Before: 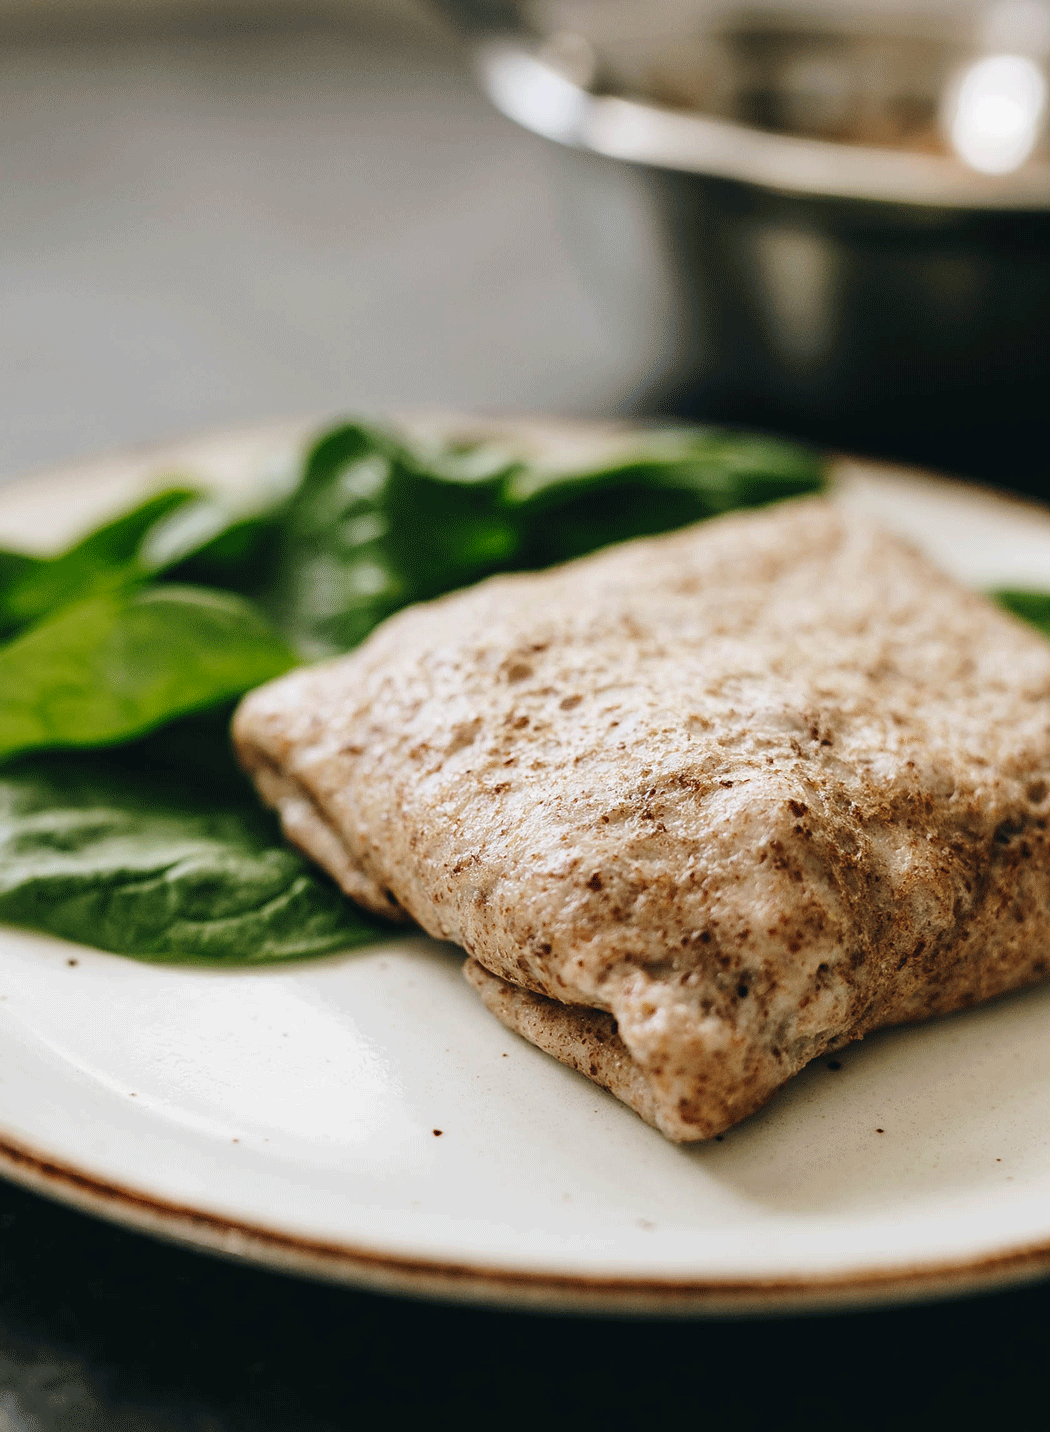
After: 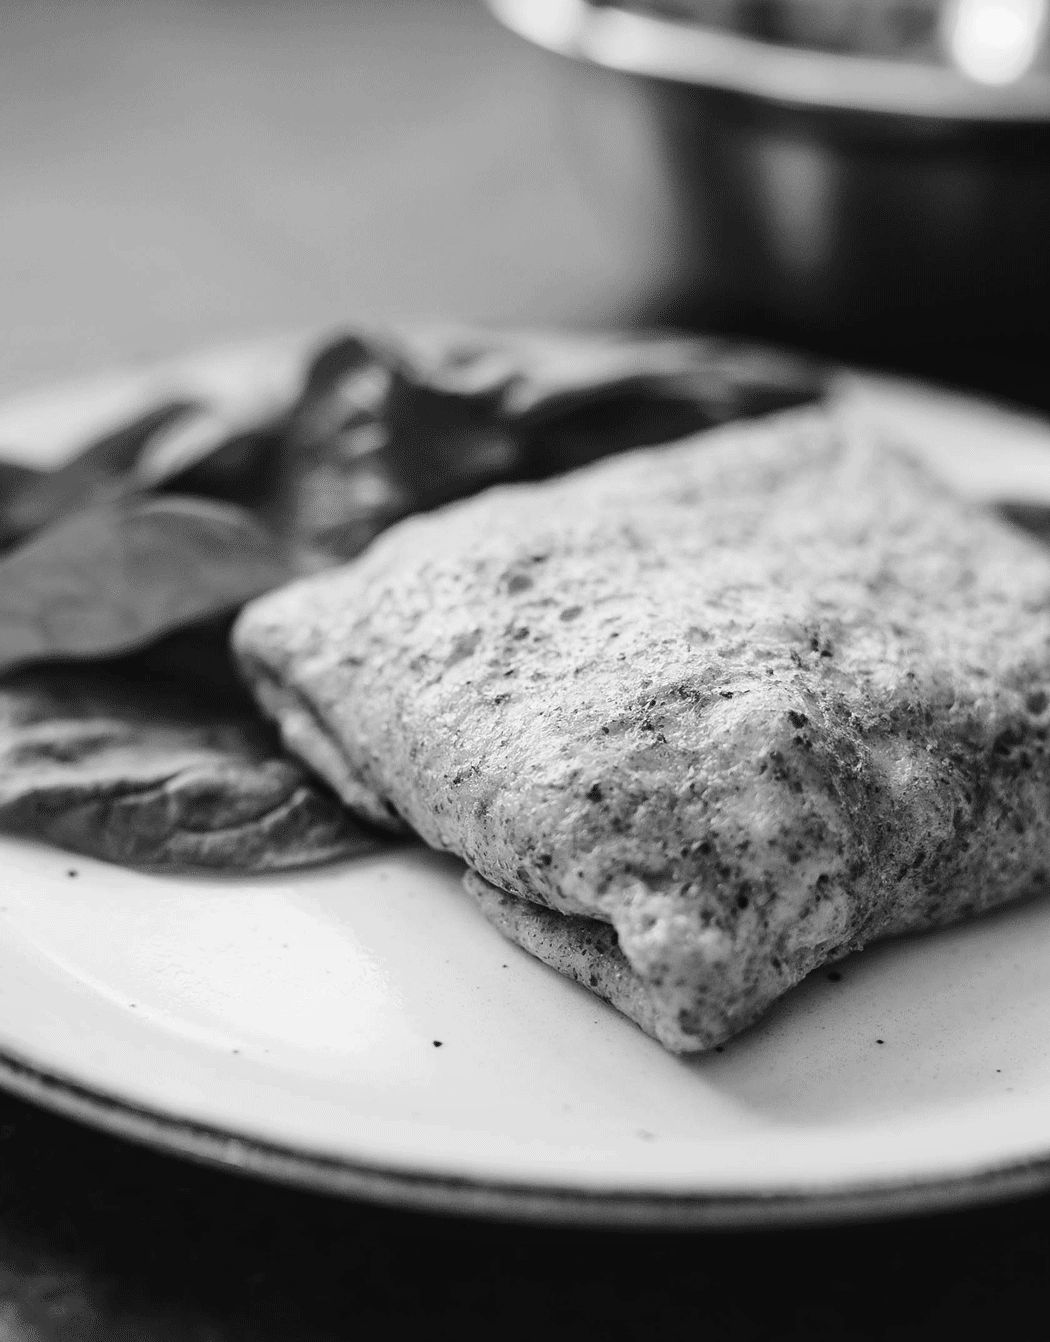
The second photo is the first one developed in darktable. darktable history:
crop and rotate: top 6.25%
white balance: red 1.004, blue 1.096
exposure: exposure -0.01 EV, compensate highlight preservation false
shadows and highlights: radius 93.07, shadows -14.46, white point adjustment 0.23, highlights 31.48, compress 48.23%, highlights color adjustment 52.79%, soften with gaussian
monochrome: size 1
